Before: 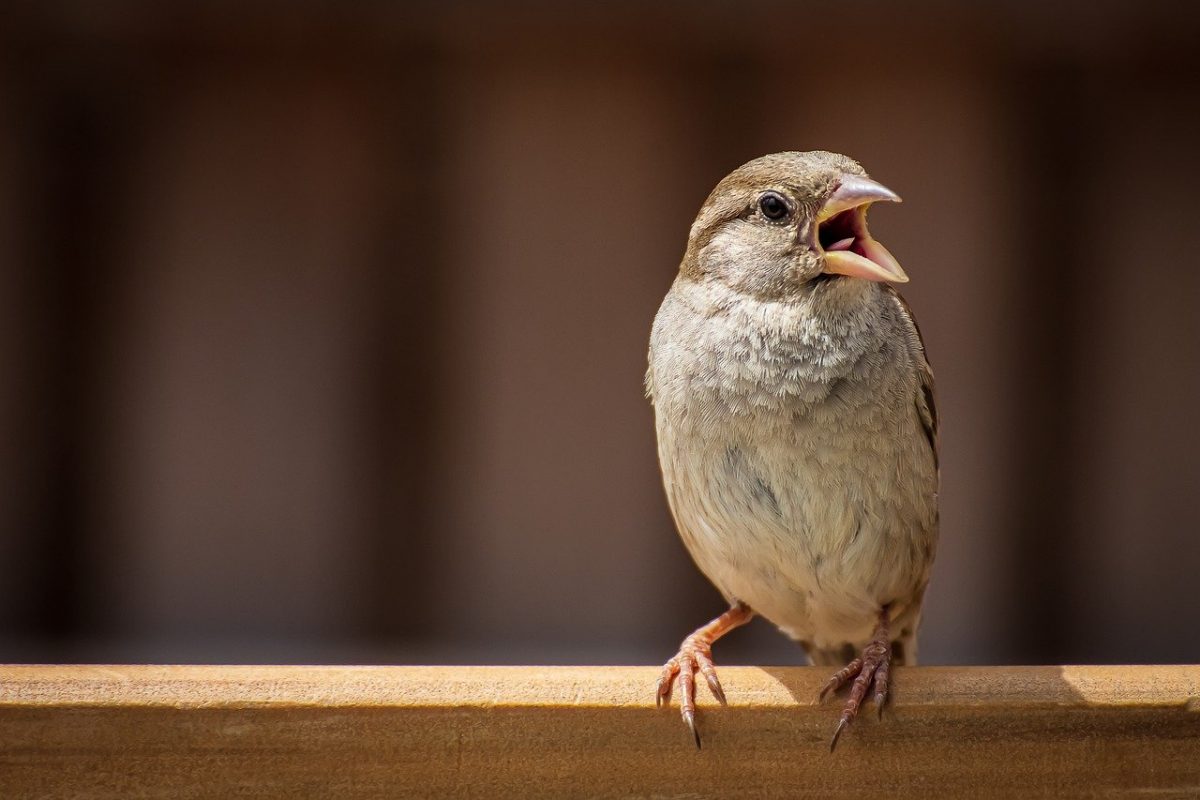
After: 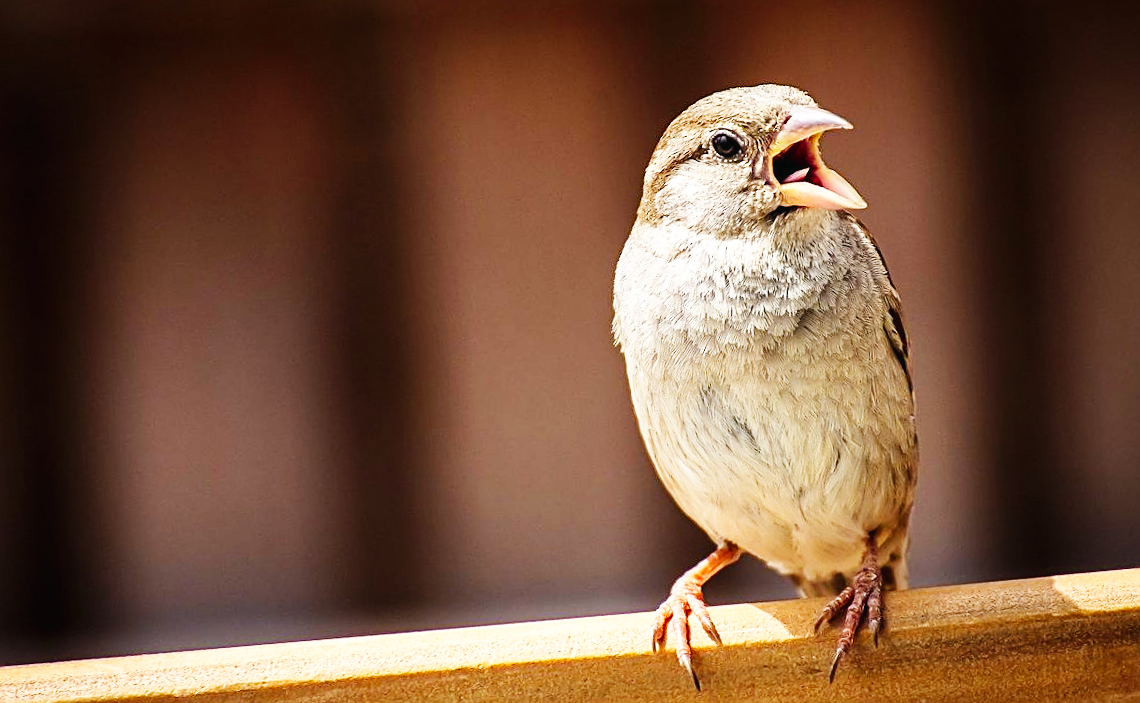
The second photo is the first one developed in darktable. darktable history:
sharpen: on, module defaults
base curve: curves: ch0 [(0, 0.003) (0.001, 0.002) (0.006, 0.004) (0.02, 0.022) (0.048, 0.086) (0.094, 0.234) (0.162, 0.431) (0.258, 0.629) (0.385, 0.8) (0.548, 0.918) (0.751, 0.988) (1, 1)], preserve colors none
rotate and perspective: rotation -5°, crop left 0.05, crop right 0.952, crop top 0.11, crop bottom 0.89
